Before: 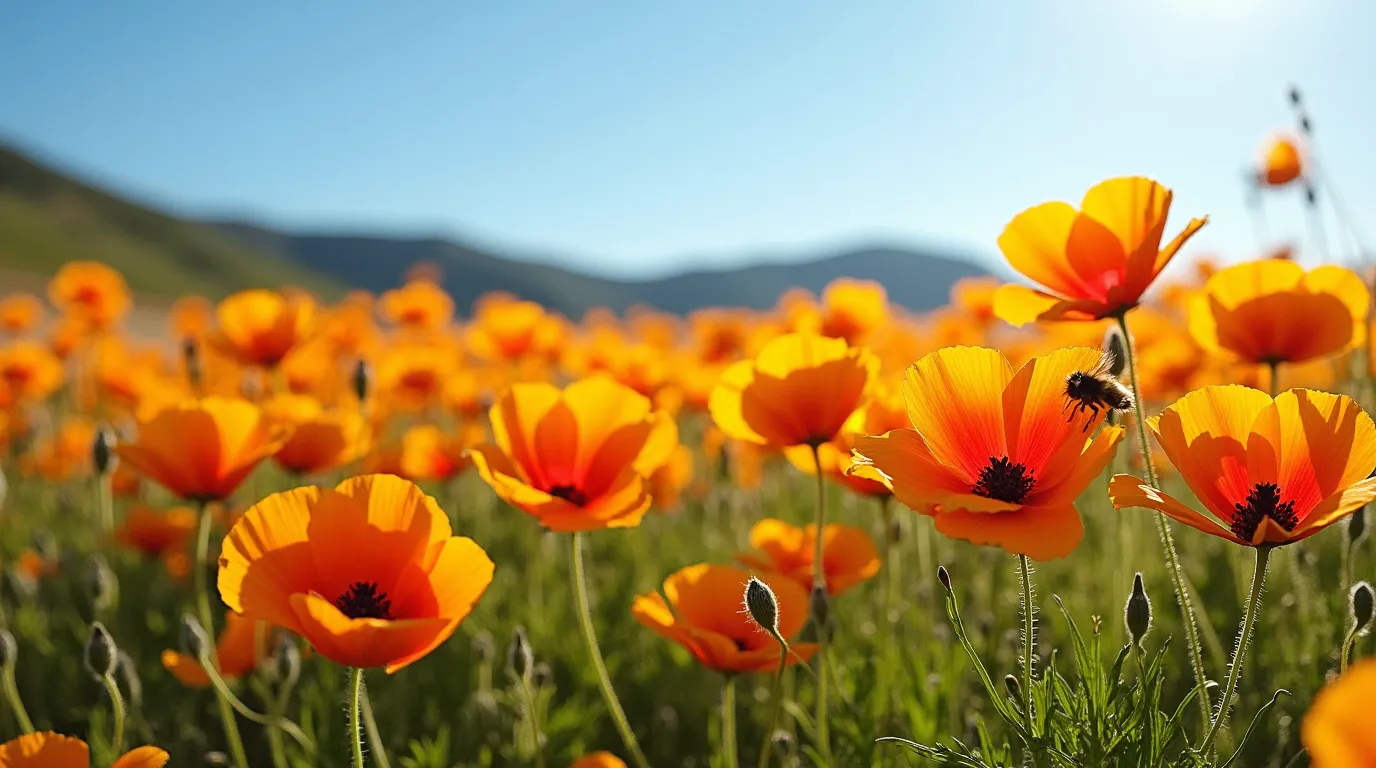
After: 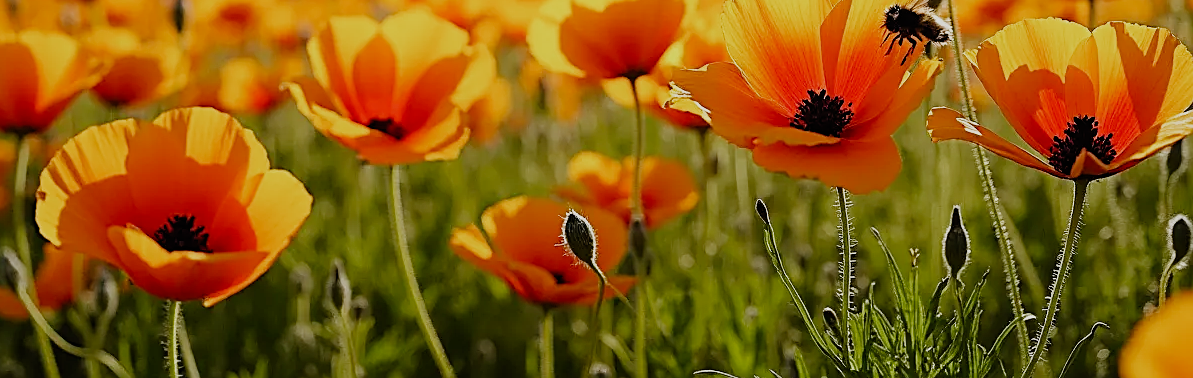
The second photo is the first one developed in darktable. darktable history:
shadows and highlights: shadows -22.28, highlights 45.94, soften with gaussian
crop and rotate: left 13.288%, top 47.829%, bottom 2.924%
sharpen: on, module defaults
filmic rgb: black relative exposure -7.65 EV, white relative exposure 4.56 EV, hardness 3.61, add noise in highlights 0.001, preserve chrominance no, color science v3 (2019), use custom middle-gray values true, contrast in highlights soft
